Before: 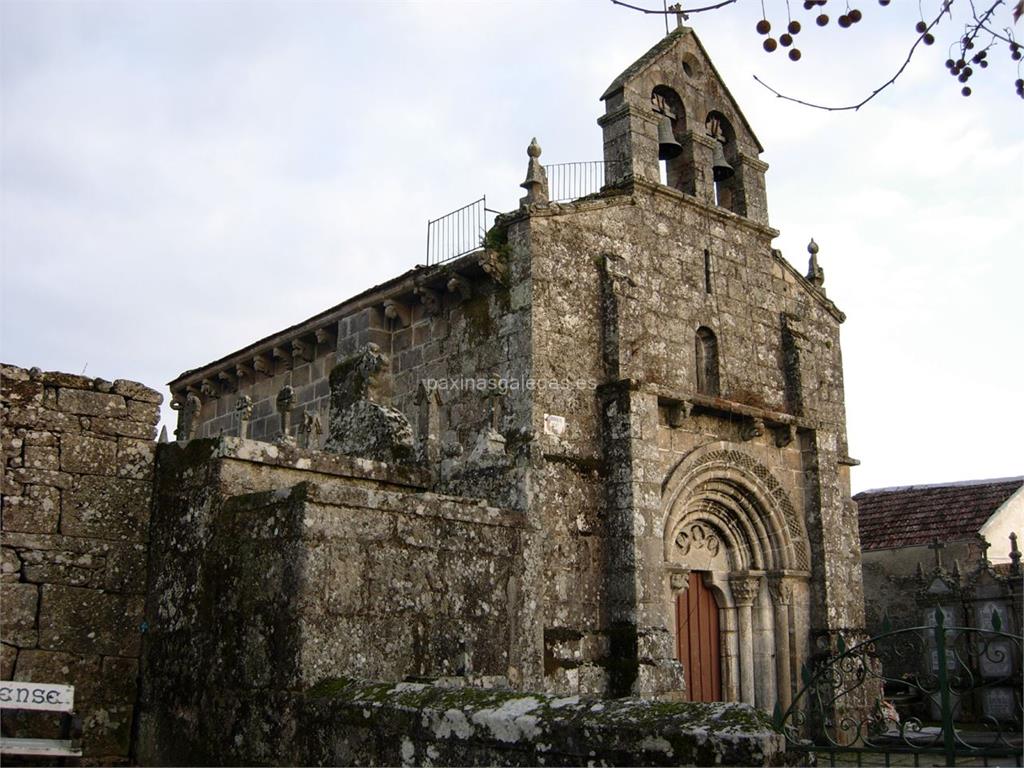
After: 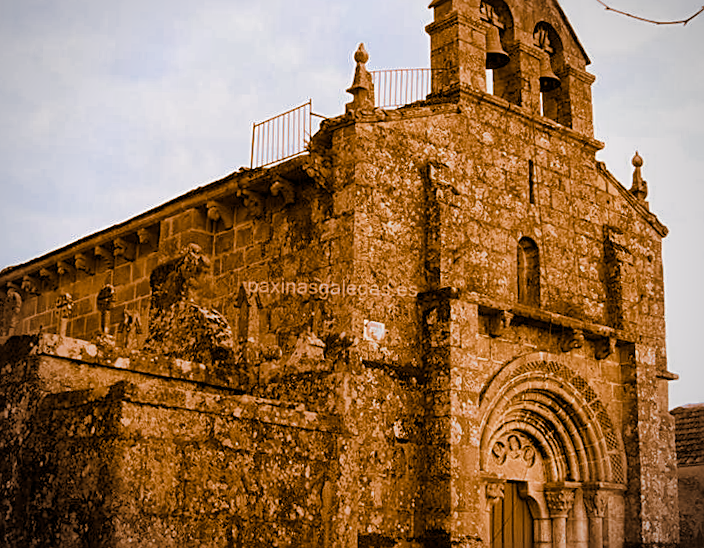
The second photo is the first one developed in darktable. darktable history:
white balance: red 0.954, blue 1.079
sharpen: on, module defaults
split-toning: shadows › hue 26°, shadows › saturation 0.92, highlights › hue 40°, highlights › saturation 0.92, balance -63, compress 0%
crop and rotate: left 17.046%, top 10.659%, right 12.989%, bottom 14.553%
global tonemap: drago (1, 100), detail 1
rotate and perspective: rotation 1.57°, crop left 0.018, crop right 0.982, crop top 0.039, crop bottom 0.961
vignetting: fall-off radius 60.92%
